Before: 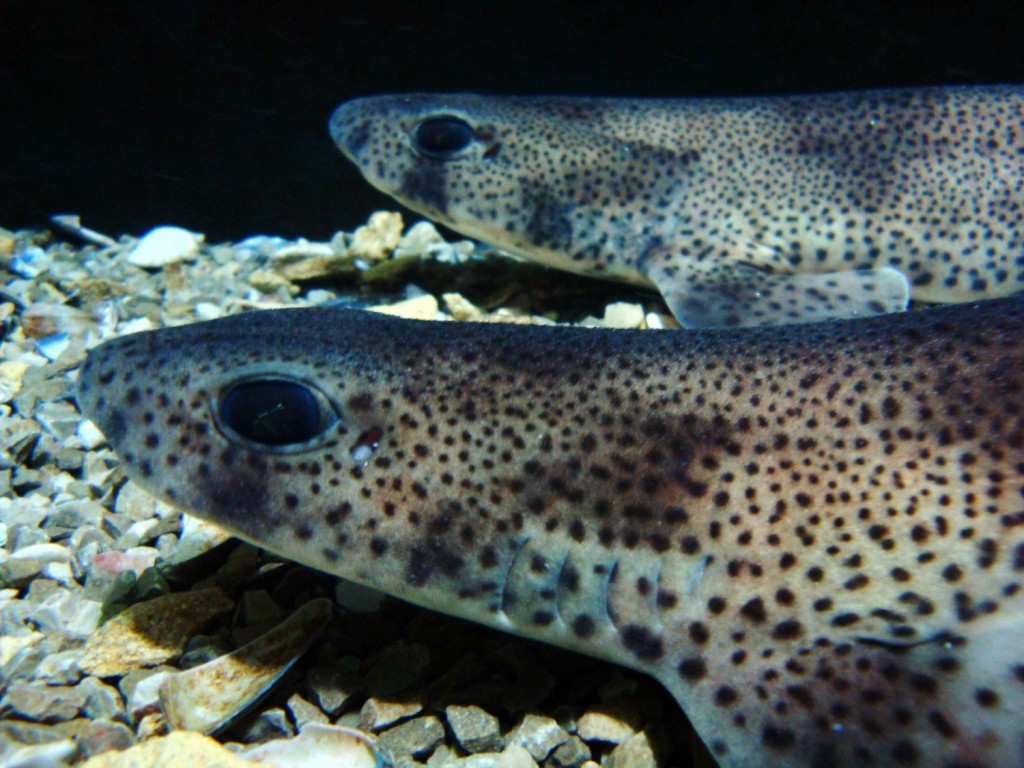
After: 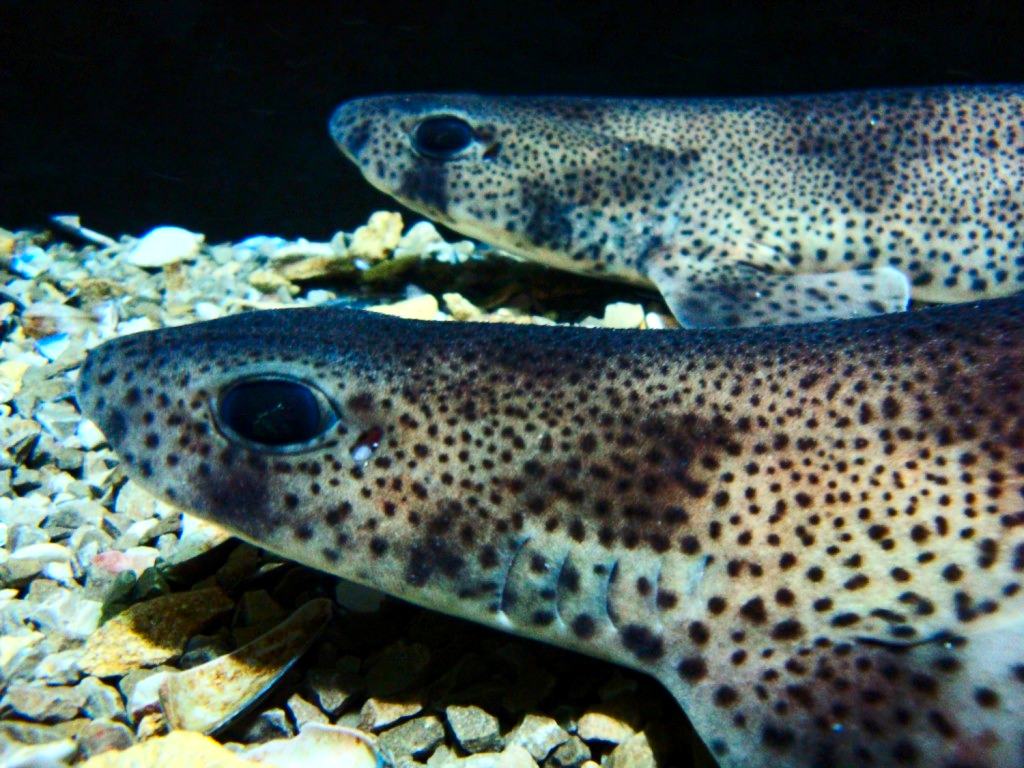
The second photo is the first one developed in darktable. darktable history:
local contrast: highlights 102%, shadows 99%, detail 119%, midtone range 0.2
contrast brightness saturation: contrast 0.233, brightness 0.095, saturation 0.288
